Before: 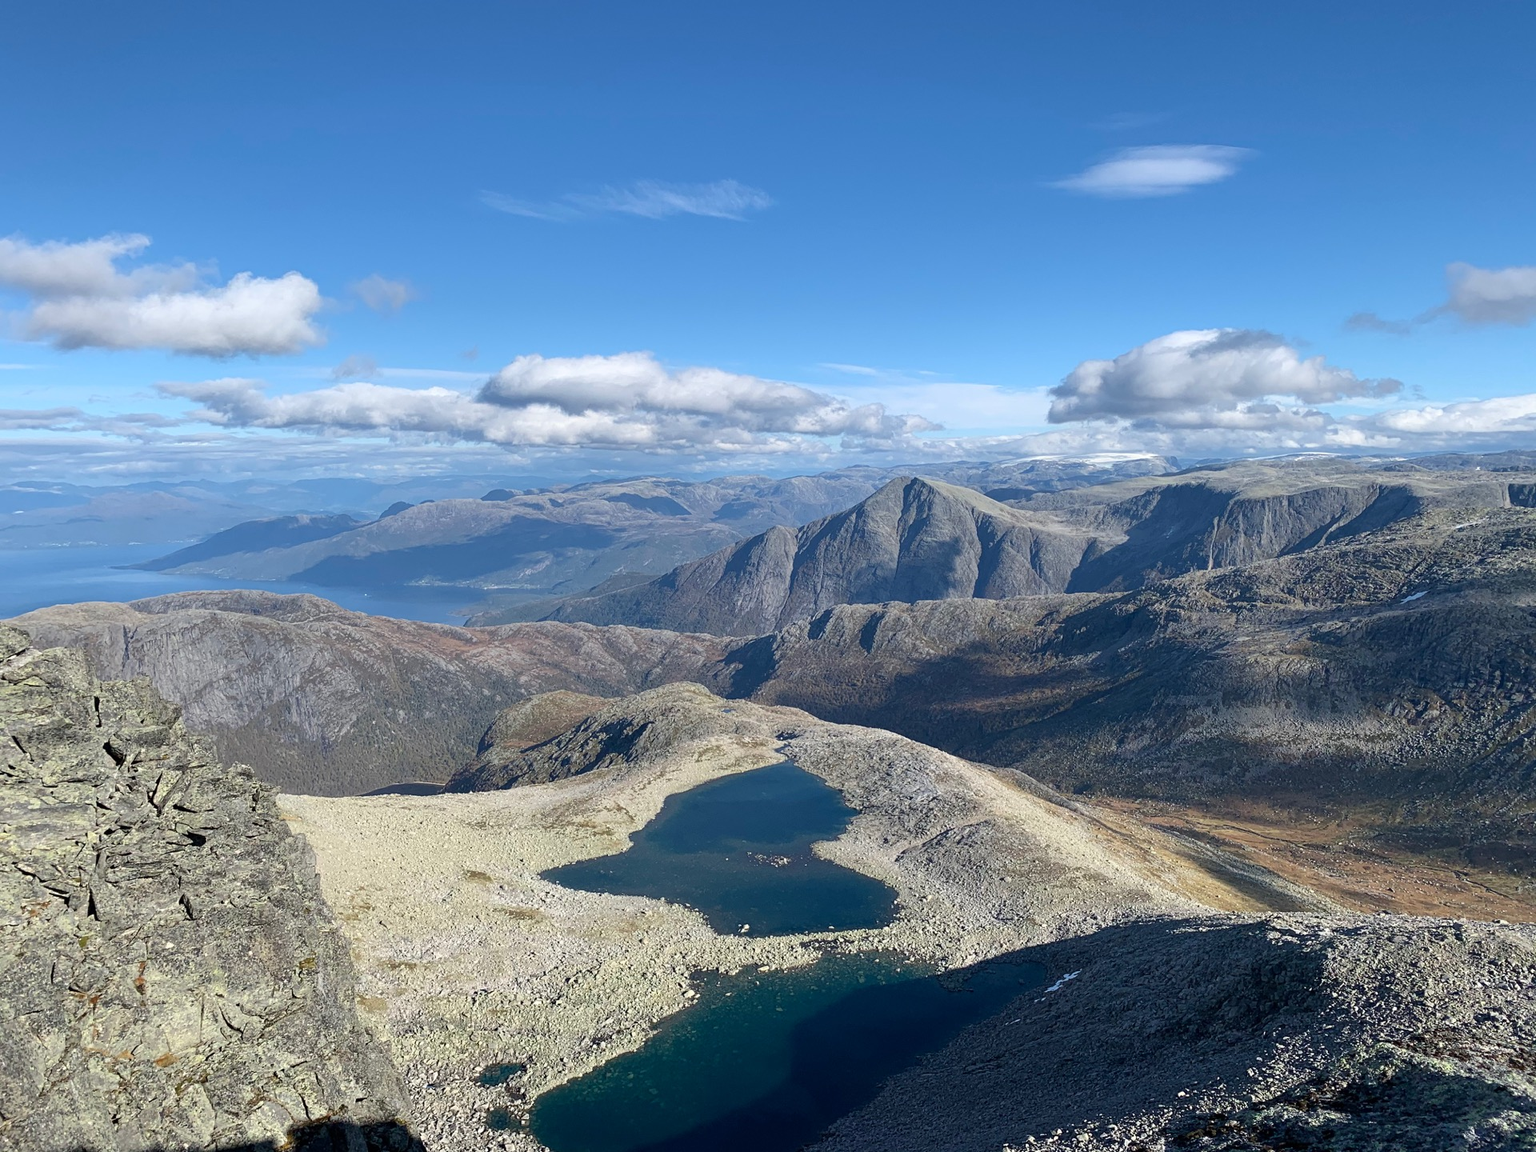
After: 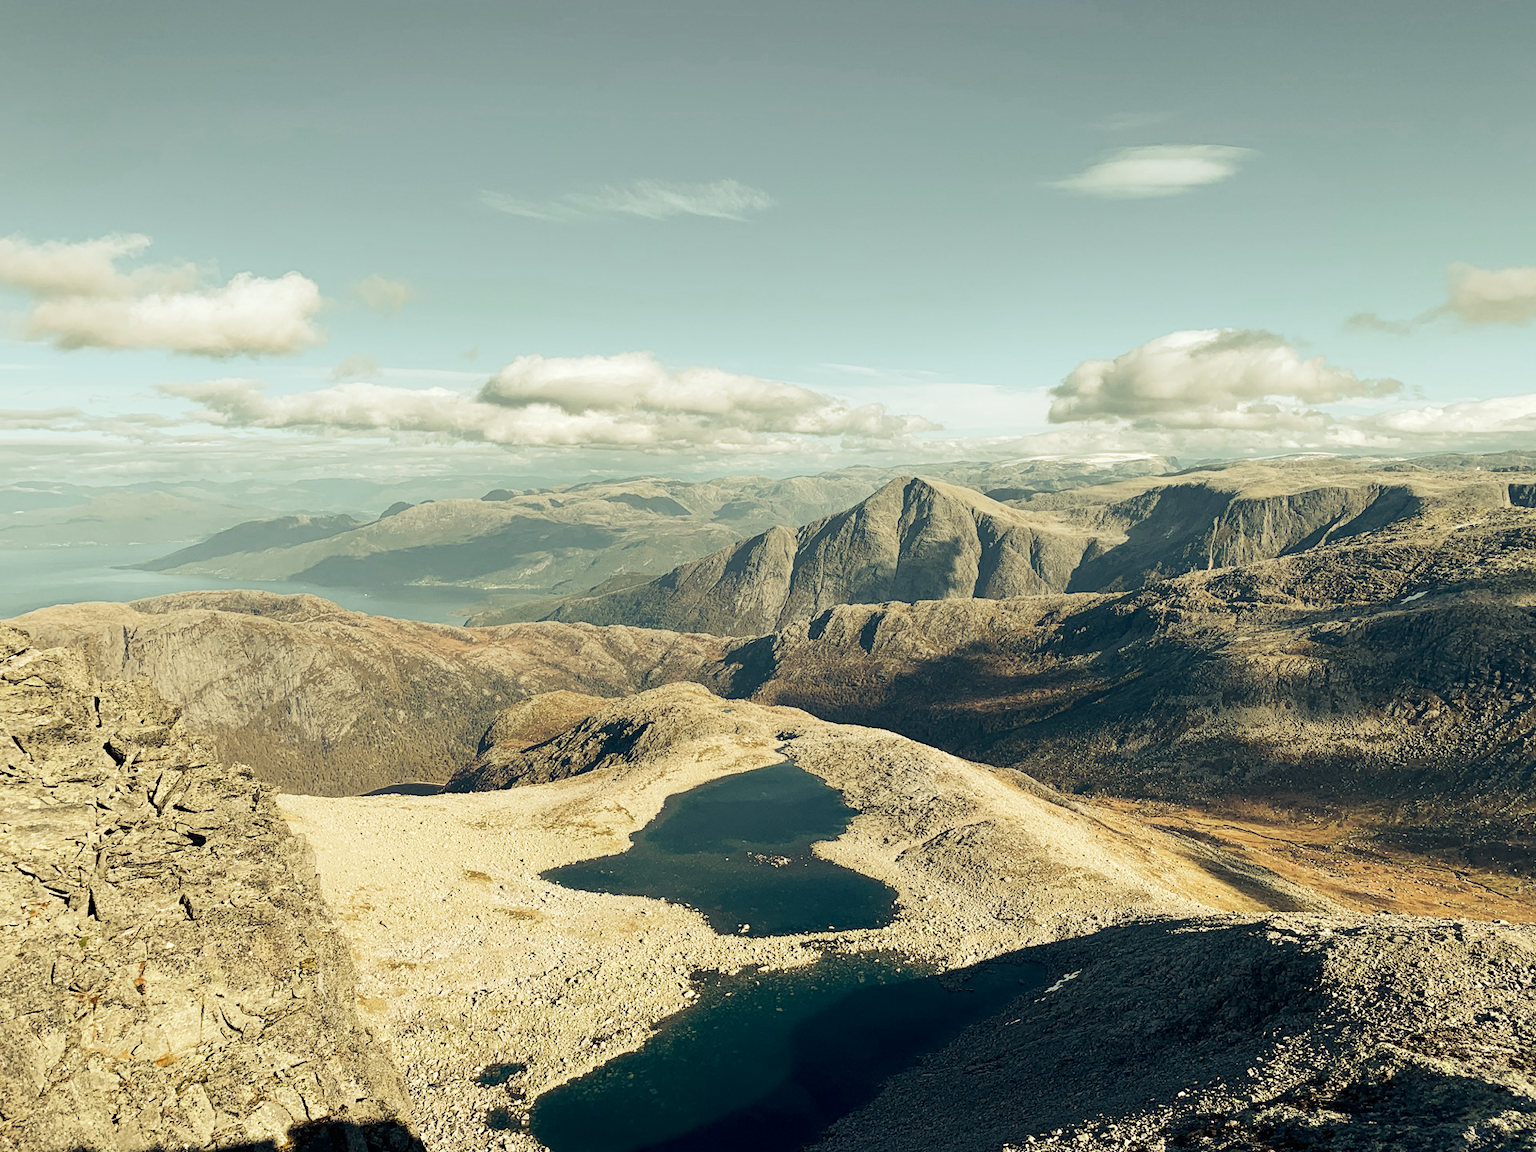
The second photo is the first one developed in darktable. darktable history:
tone curve: curves: ch0 [(0, 0) (0.003, 0.003) (0.011, 0.011) (0.025, 0.024) (0.044, 0.043) (0.069, 0.068) (0.1, 0.098) (0.136, 0.133) (0.177, 0.174) (0.224, 0.22) (0.277, 0.272) (0.335, 0.329) (0.399, 0.391) (0.468, 0.459) (0.543, 0.542) (0.623, 0.622) (0.709, 0.708) (0.801, 0.8) (0.898, 0.897) (1, 1)], preserve colors none
color look up table: target L [97.35, 95.67, 92.67, 92.88, 80.66, 80.62, 79.17, 69.53, 68.49, 66.71, 49.53, 48.67, 11.94, 9.227, 200, 88.62, 84.25, 84.18, 84.35, 73.87, 65.57, 60.87, 54.59, 50.71, 50.31, 25.76, 3.299, 0, 90.81, 84.88, 90.96, 87.64, 90.38, 74.26, 71.7, 82.31, 82.86, 63.77, 75.61, 41.96, 31.88, 25.64, 30.86, 10.23, 94.54, 93.53, 86.93, 72.57, 22.89], target a [-4.336, -11.67, -18.99, -22.24, -16.91, -15.61, -5.424, -55.85, 1.99, -33.8, -42.43, -0.8, -7.181, -14.17, 0, 3.881, 9.259, 9.376, 15.39, 33.43, 8.45, 55.29, 46.43, 28.59, 62.37, 47.35, 7.481, 0, 7.593, -4.844, 8.796, 5.005, 6.73, 17.79, 41.31, 3.545, 8.929, 12.72, 13.51, 63.78, 10.27, 13.54, 26.78, 13.39, -16.65, -2.737, -16.02, -20.79, -17.83], target b [26.19, 44.05, 25.79, 37.51, 59.31, 25.1, 35.87, 57.18, 69.3, 34.35, 42.66, 34.58, 9.84, 4.612, 0, 24.41, 77.6, 61.45, 34.43, 50.05, 29.71, 68.4, 58.39, 39.31, 35.65, 30.7, 1.008, 0, 17.77, -4.417, 8.63, 11.54, 2.478, 24.78, 21.51, -9.693, -8.204, 13.55, 14.65, 11.54, 6.033, -32.09, -32.37, -10.94, 1.818, 1.692, -2.131, 4.968, -5.984], num patches 49
